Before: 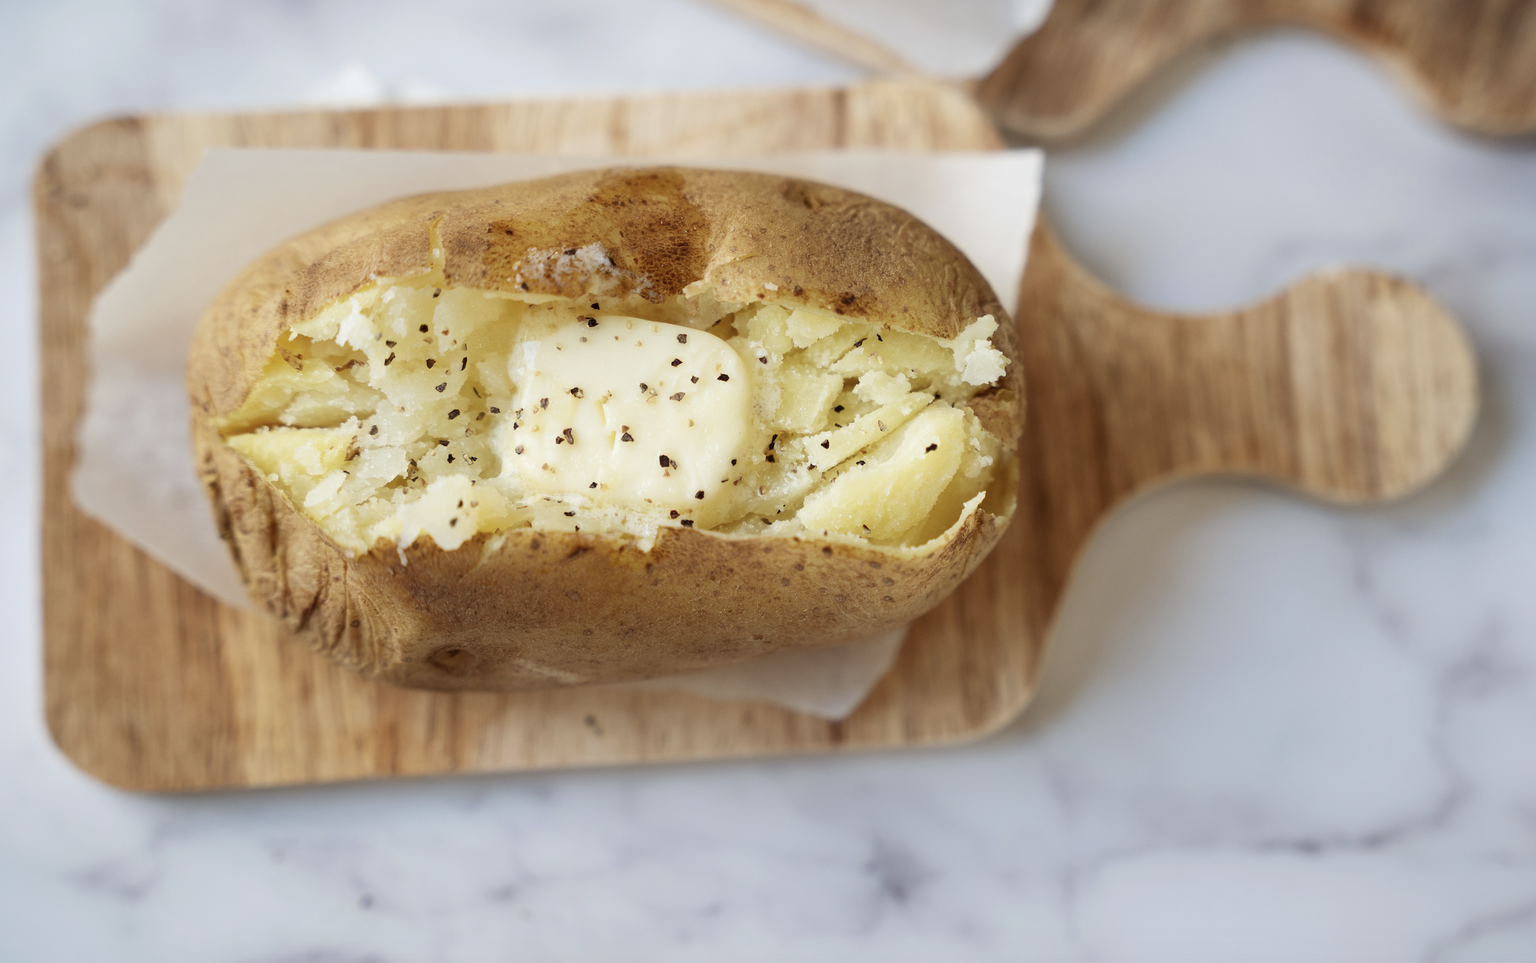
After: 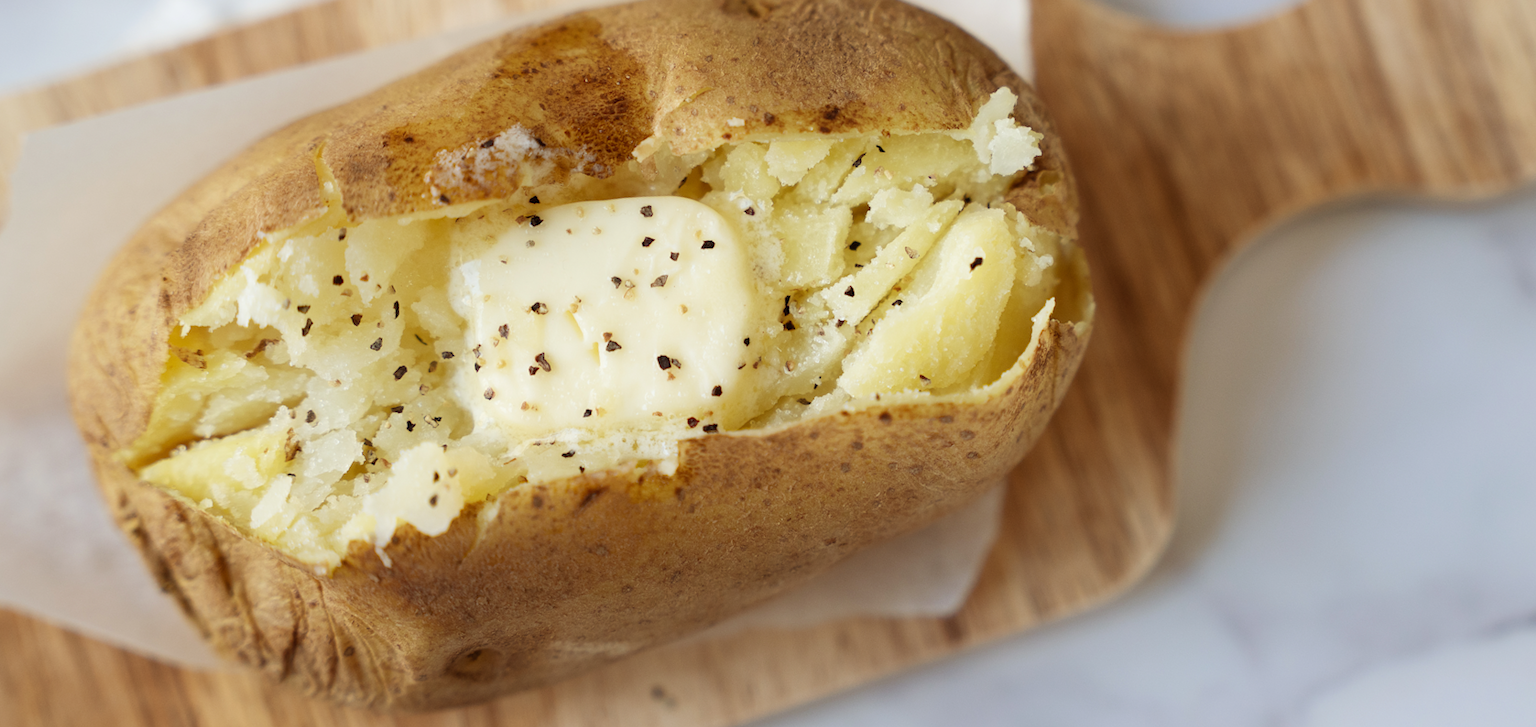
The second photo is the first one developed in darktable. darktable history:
rotate and perspective: rotation -14.8°, crop left 0.1, crop right 0.903, crop top 0.25, crop bottom 0.748
crop: left 3.305%, top 6.436%, right 6.389%, bottom 3.258%
